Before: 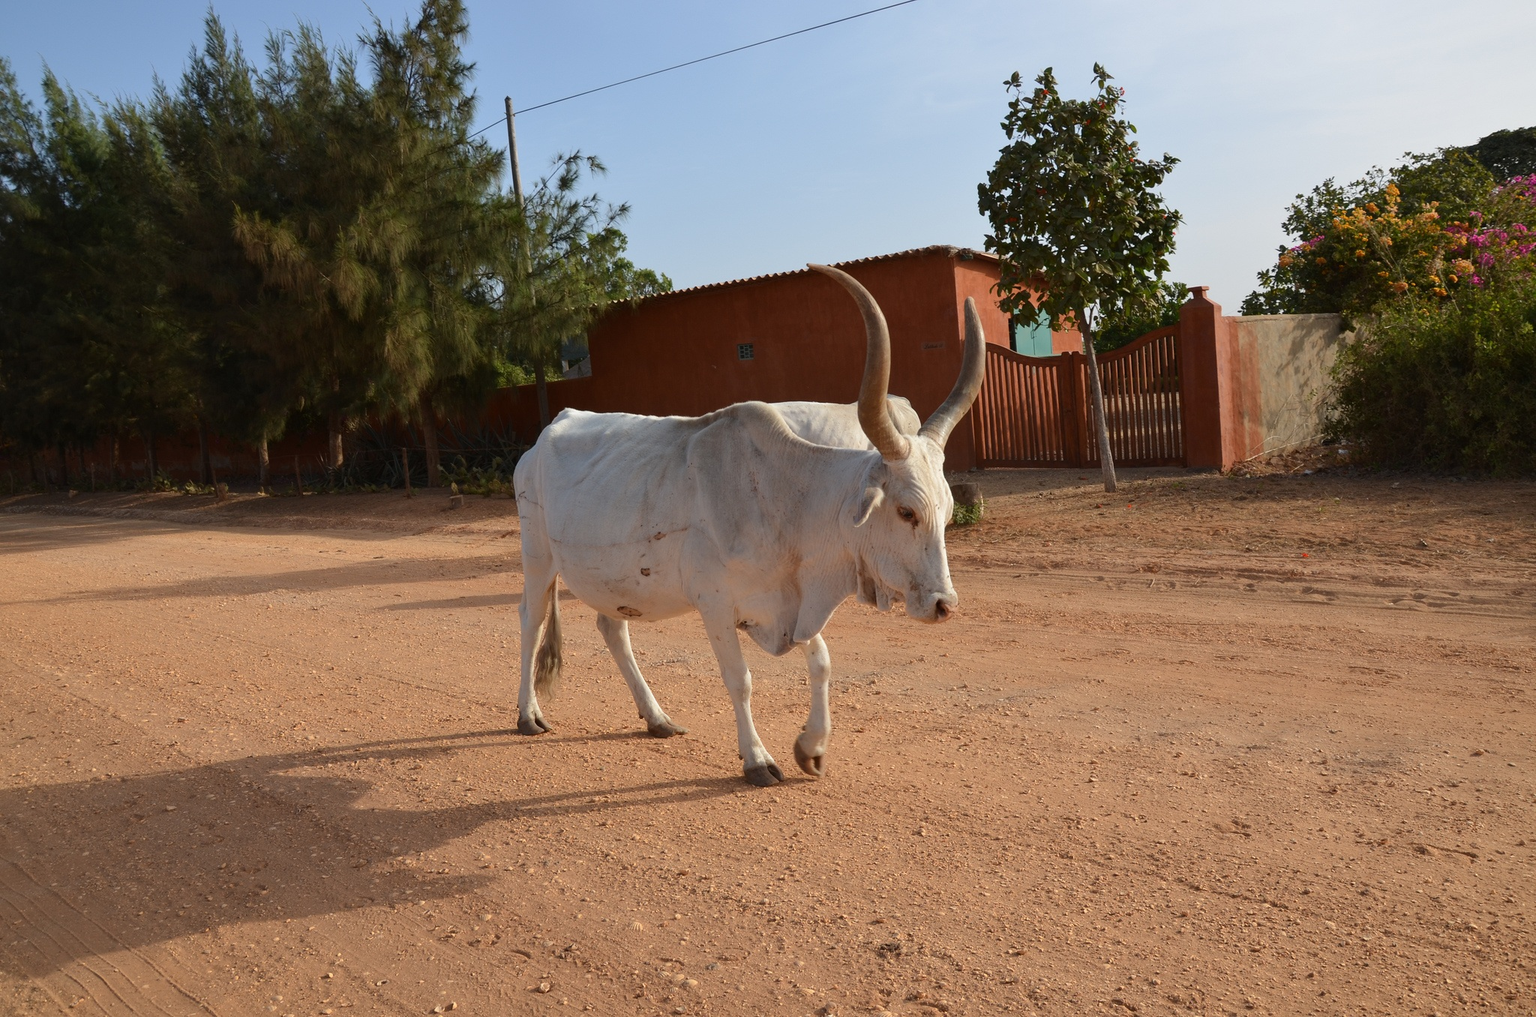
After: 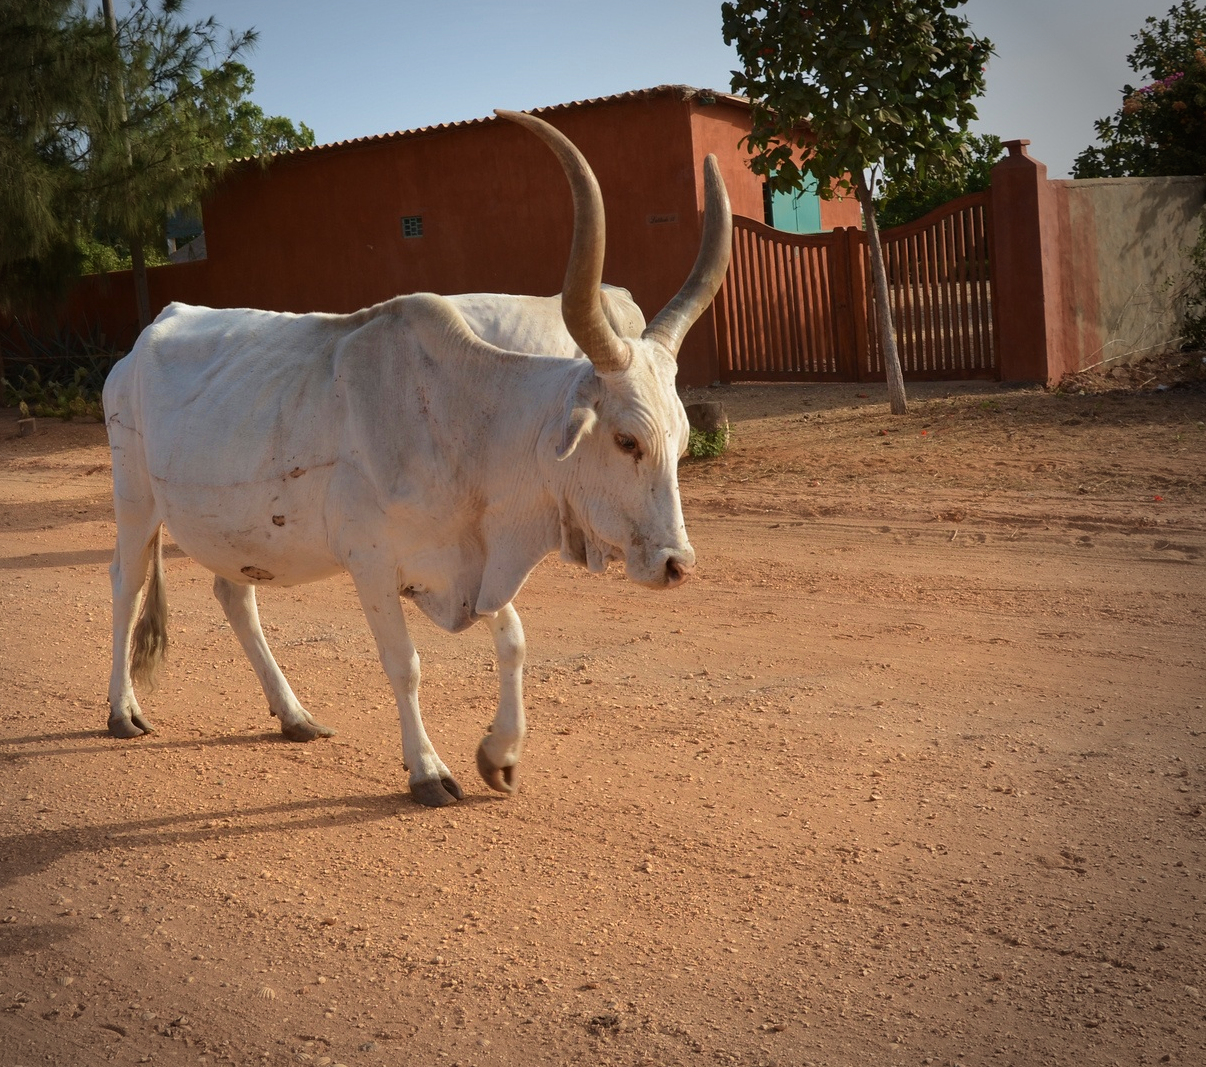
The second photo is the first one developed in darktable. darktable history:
crop and rotate: left 28.419%, top 17.858%, right 12.656%, bottom 3.398%
velvia: on, module defaults
vignetting: fall-off start 74.79%, brightness -0.578, saturation -0.246, center (-0.12, -0.006), width/height ratio 1.083
